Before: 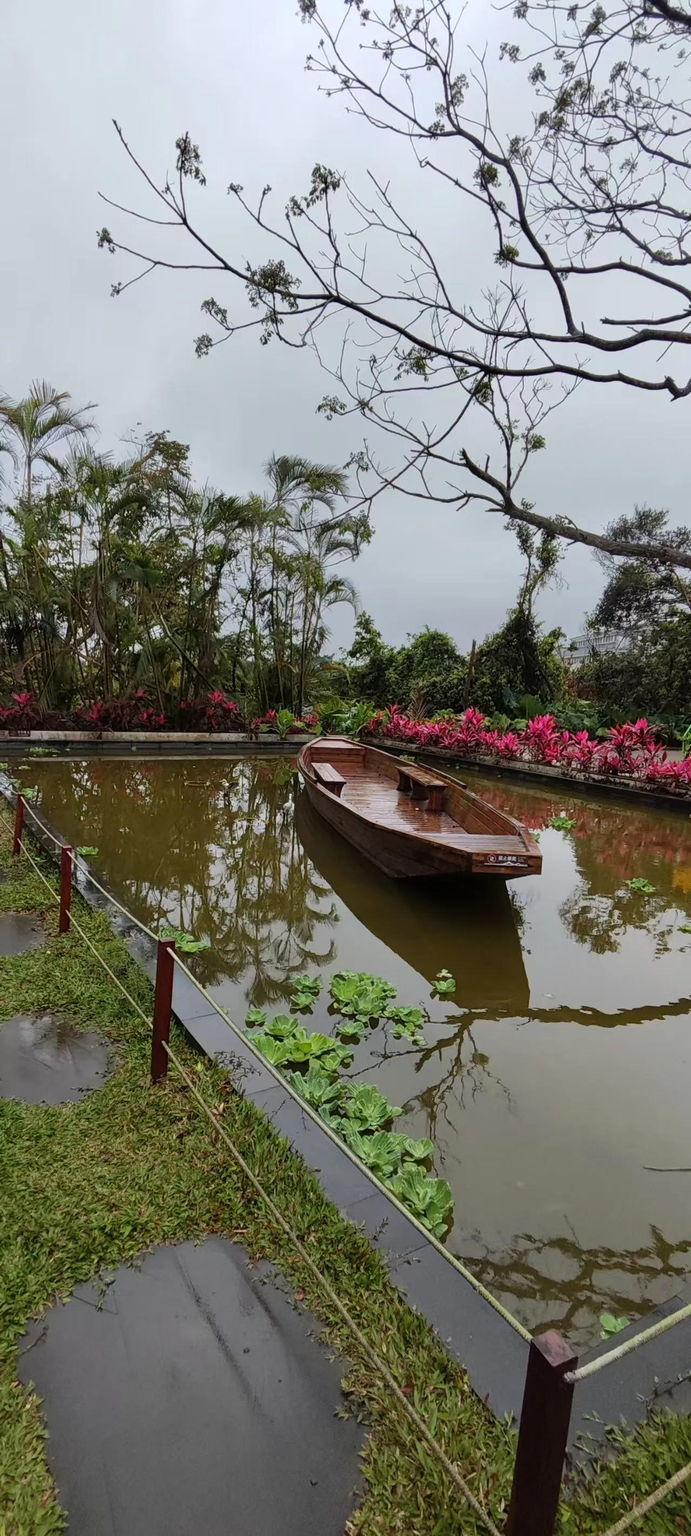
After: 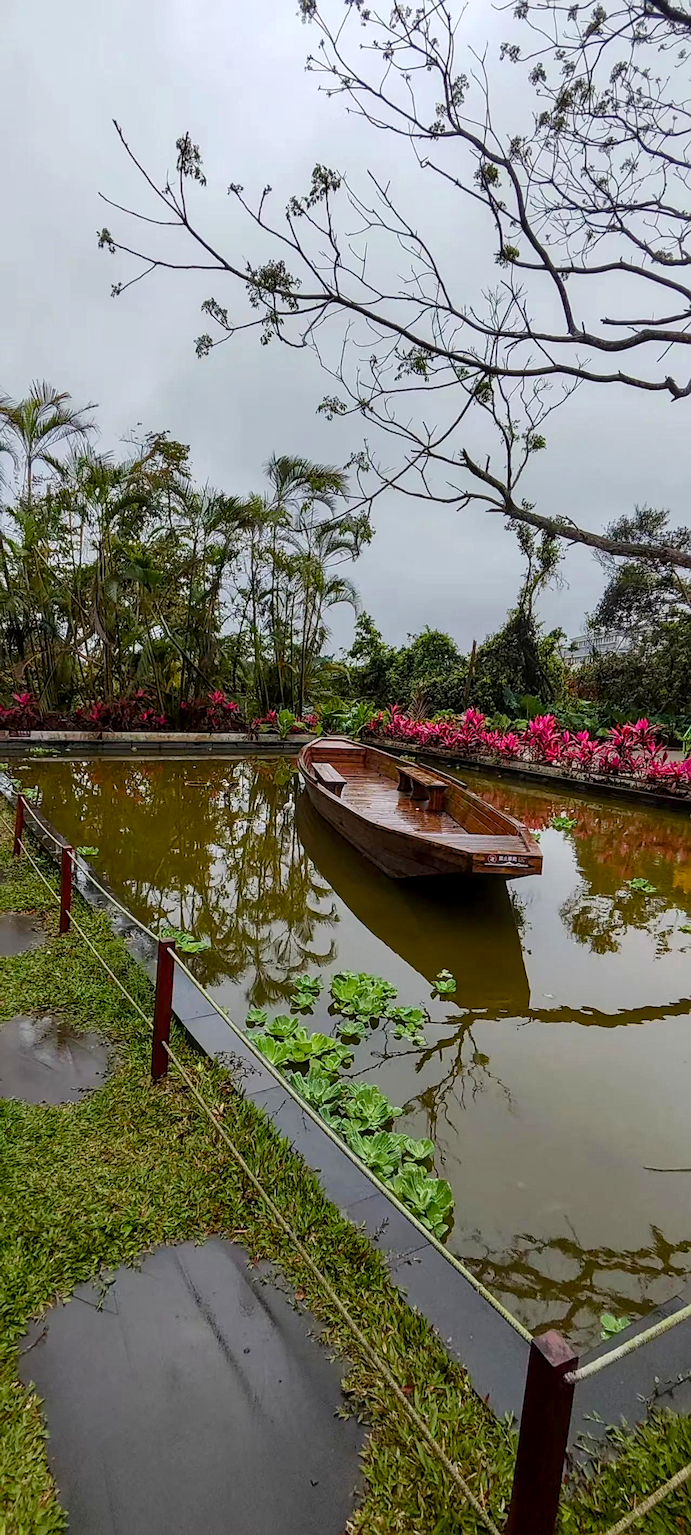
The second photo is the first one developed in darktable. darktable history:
color balance rgb: perceptual saturation grading › global saturation 20%, perceptual saturation grading › highlights -24.841%, perceptual saturation grading › shadows 25.184%, global vibrance 20%
sharpen: on, module defaults
local contrast: on, module defaults
